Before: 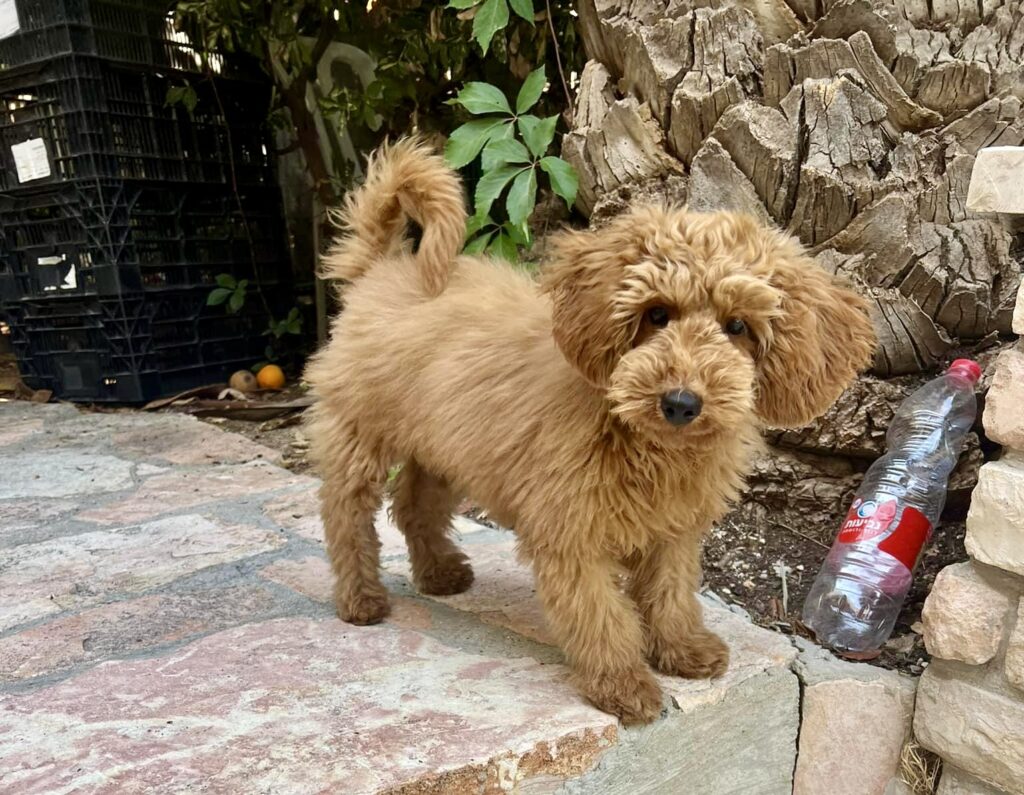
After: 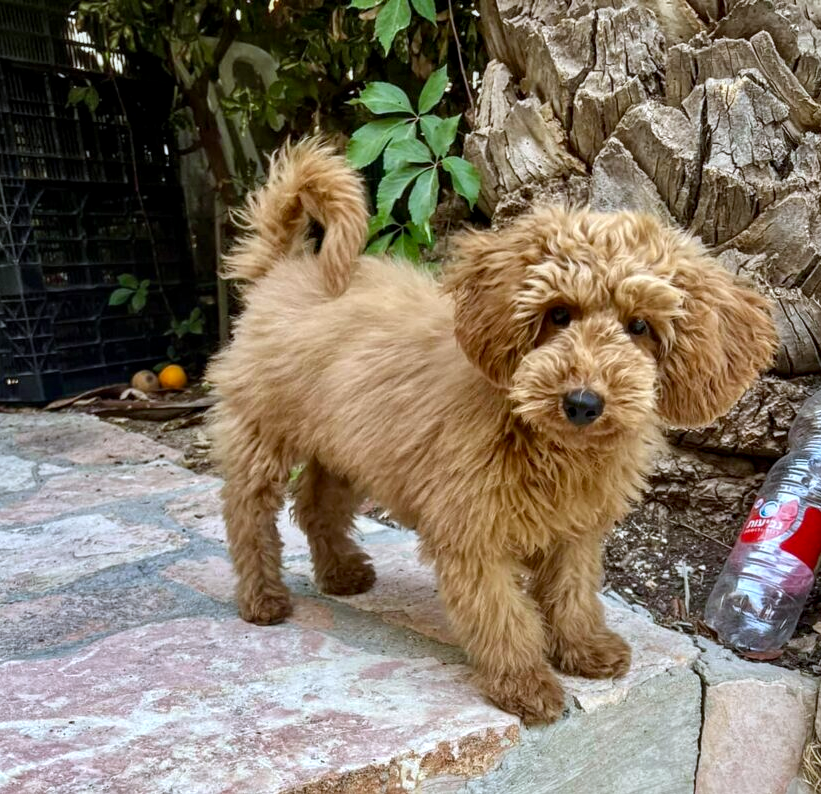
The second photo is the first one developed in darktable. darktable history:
crop and rotate: left 9.597%, right 10.195%
local contrast: detail 130%
white balance: red 0.954, blue 1.079
